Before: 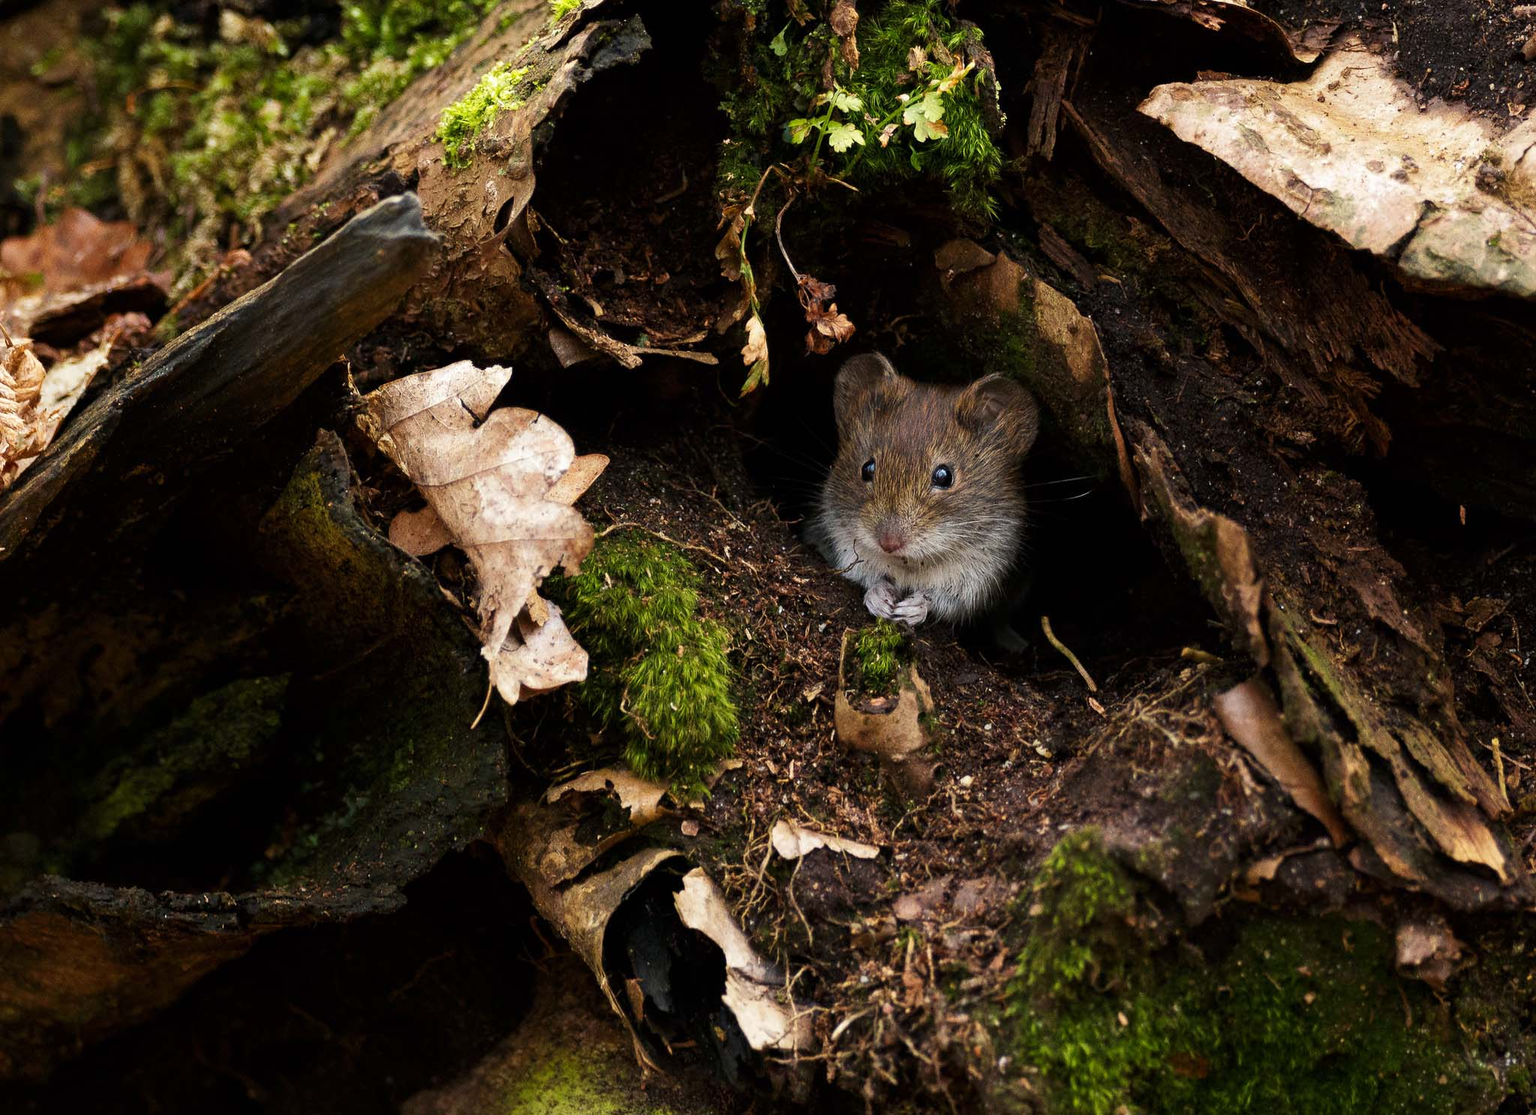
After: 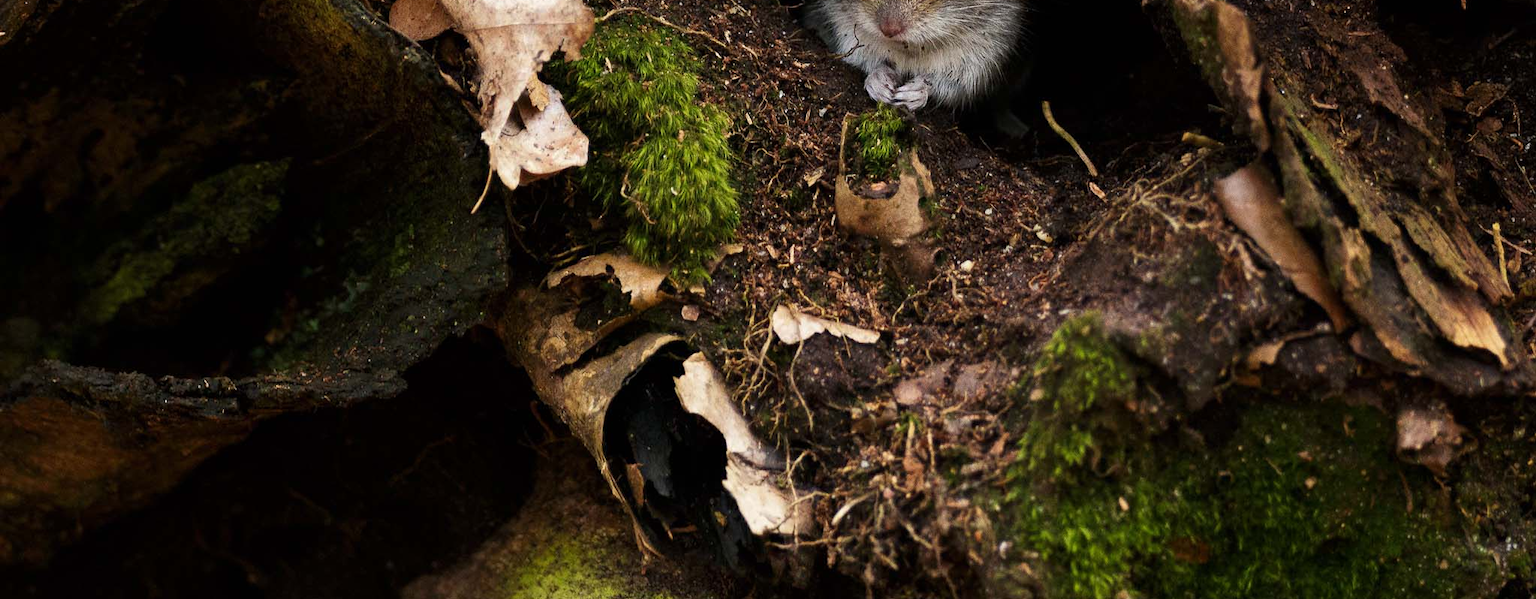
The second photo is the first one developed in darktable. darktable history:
crop and rotate: top 46.237%
